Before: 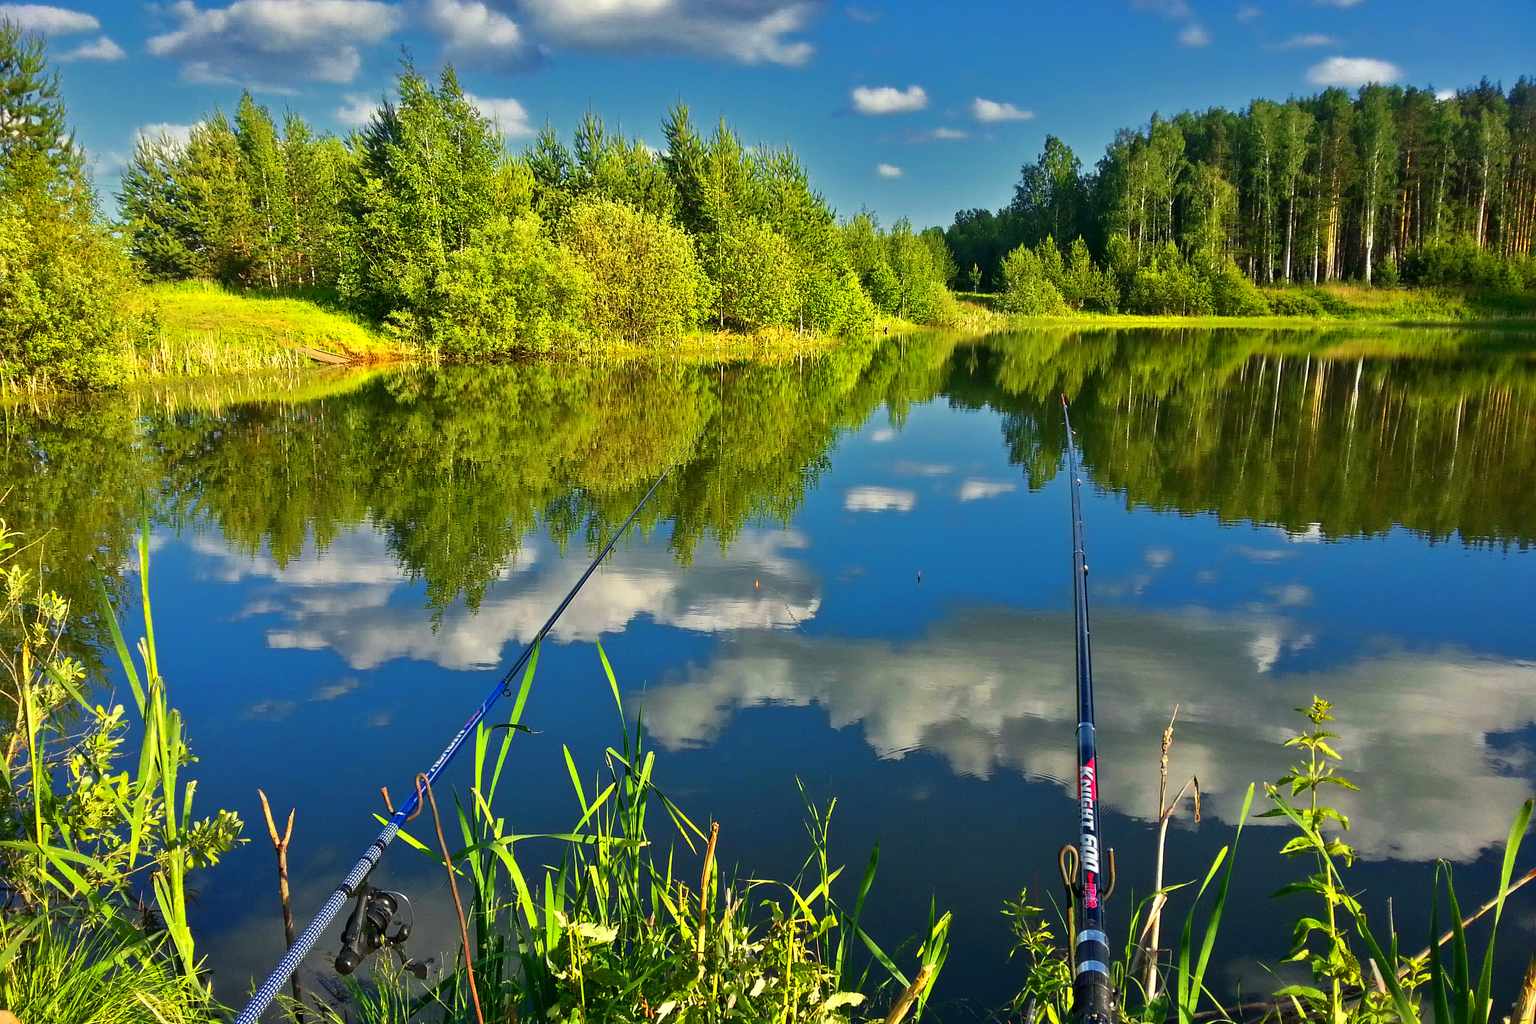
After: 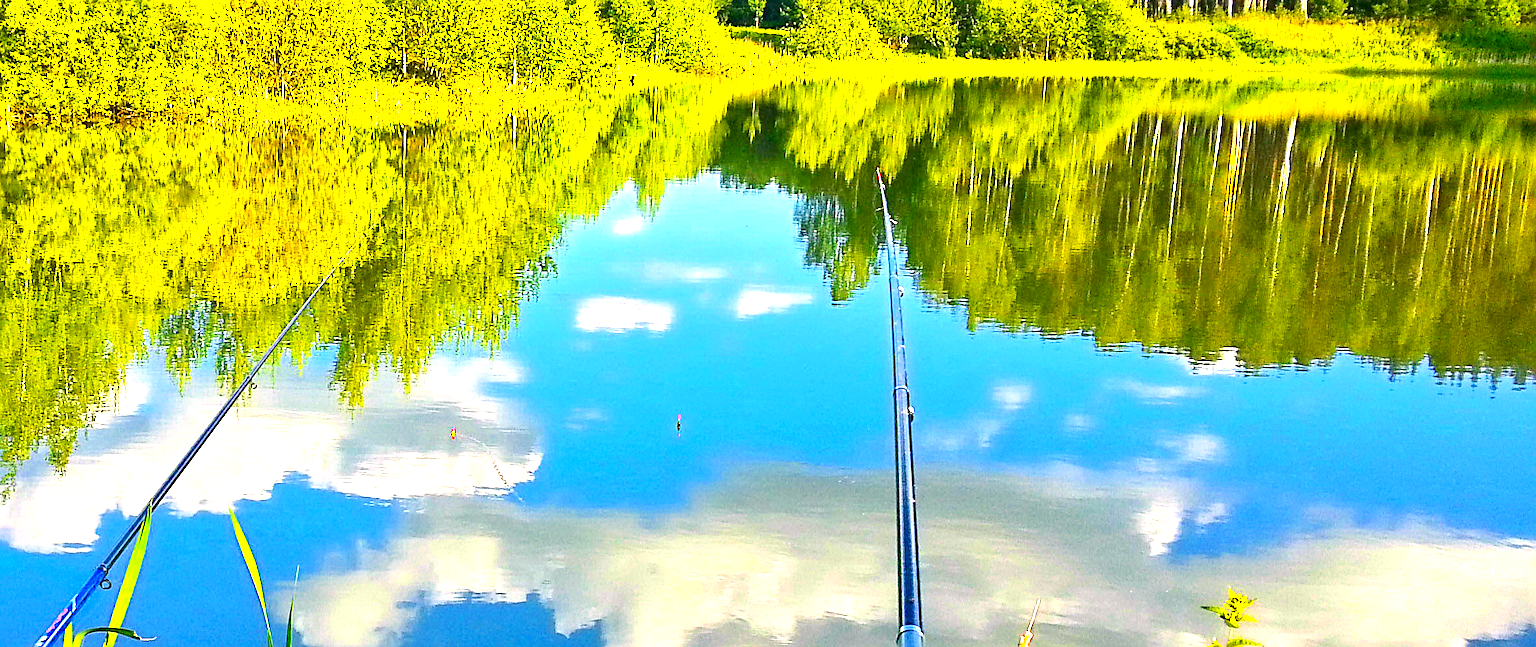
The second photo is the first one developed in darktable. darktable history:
sharpen: radius 3.091
contrast brightness saturation: contrast 0.154, brightness 0.045
color balance rgb: highlights gain › chroma 2.301%, highlights gain › hue 36.86°, perceptual saturation grading › global saturation 16.624%, perceptual brilliance grading › global brilliance 9.782%, perceptual brilliance grading › shadows 15.67%, global vibrance 14.719%
crop and rotate: left 28.074%, top 26.659%, bottom 27.848%
exposure: black level correction 0, exposure 1.467 EV, compensate highlight preservation false
